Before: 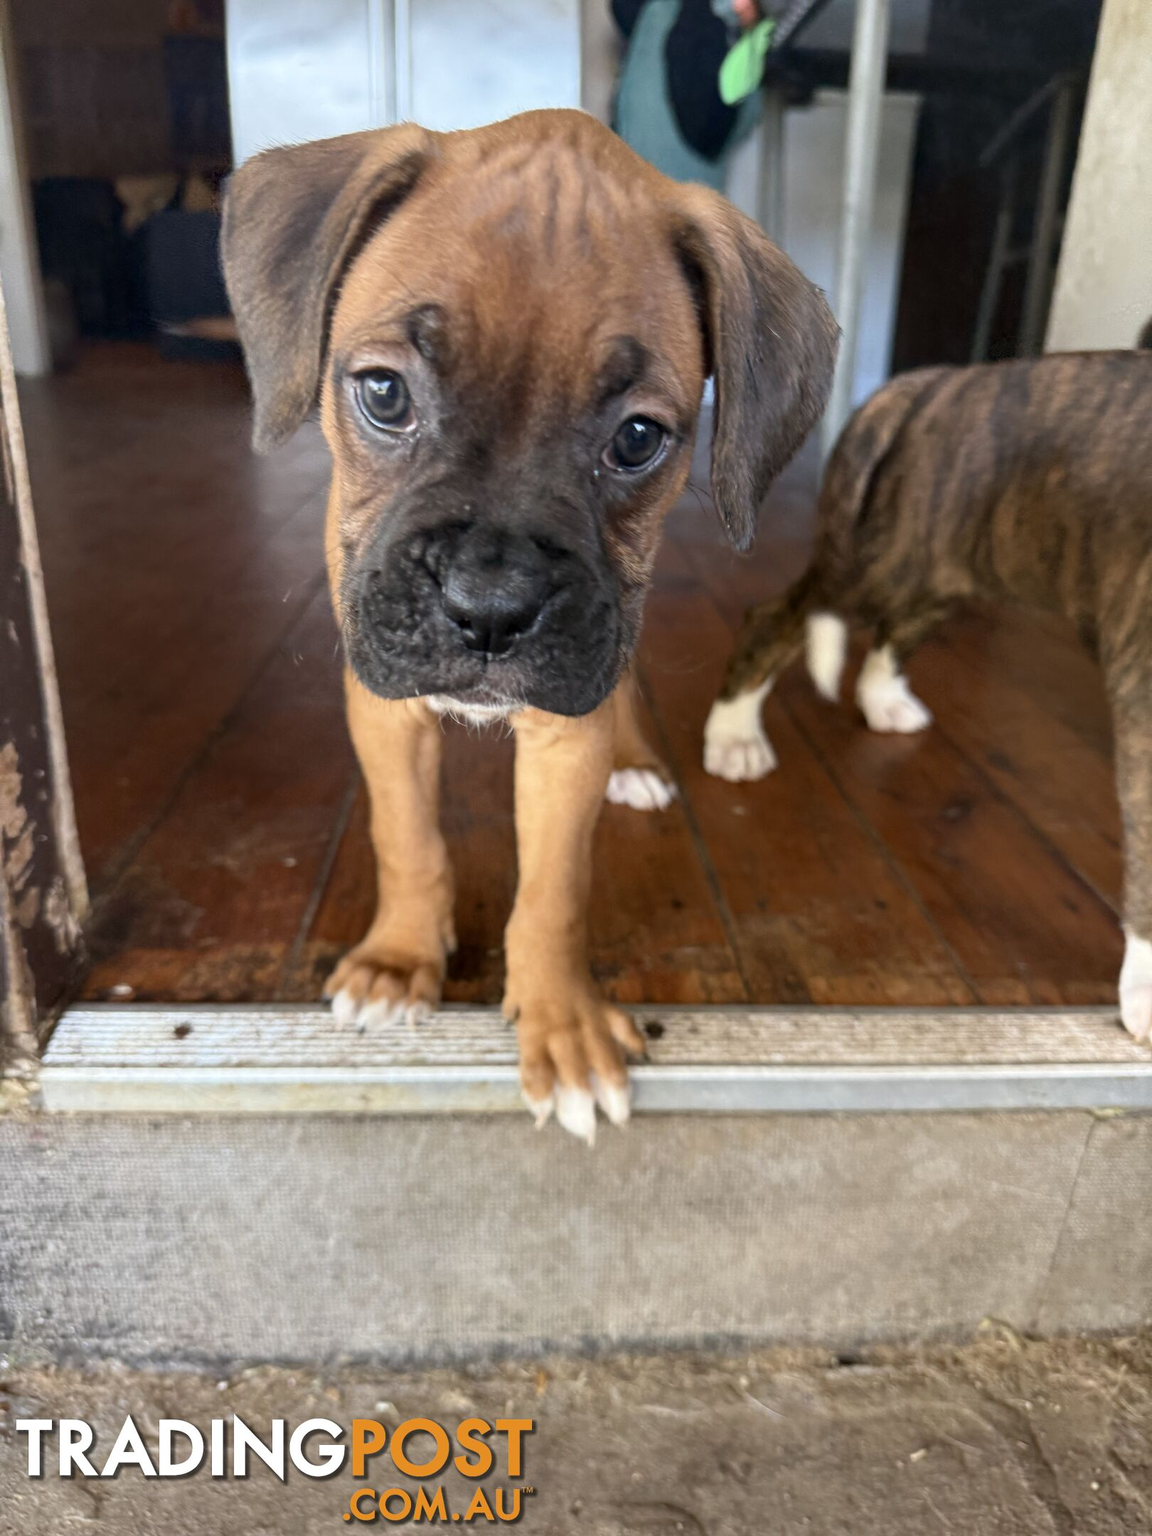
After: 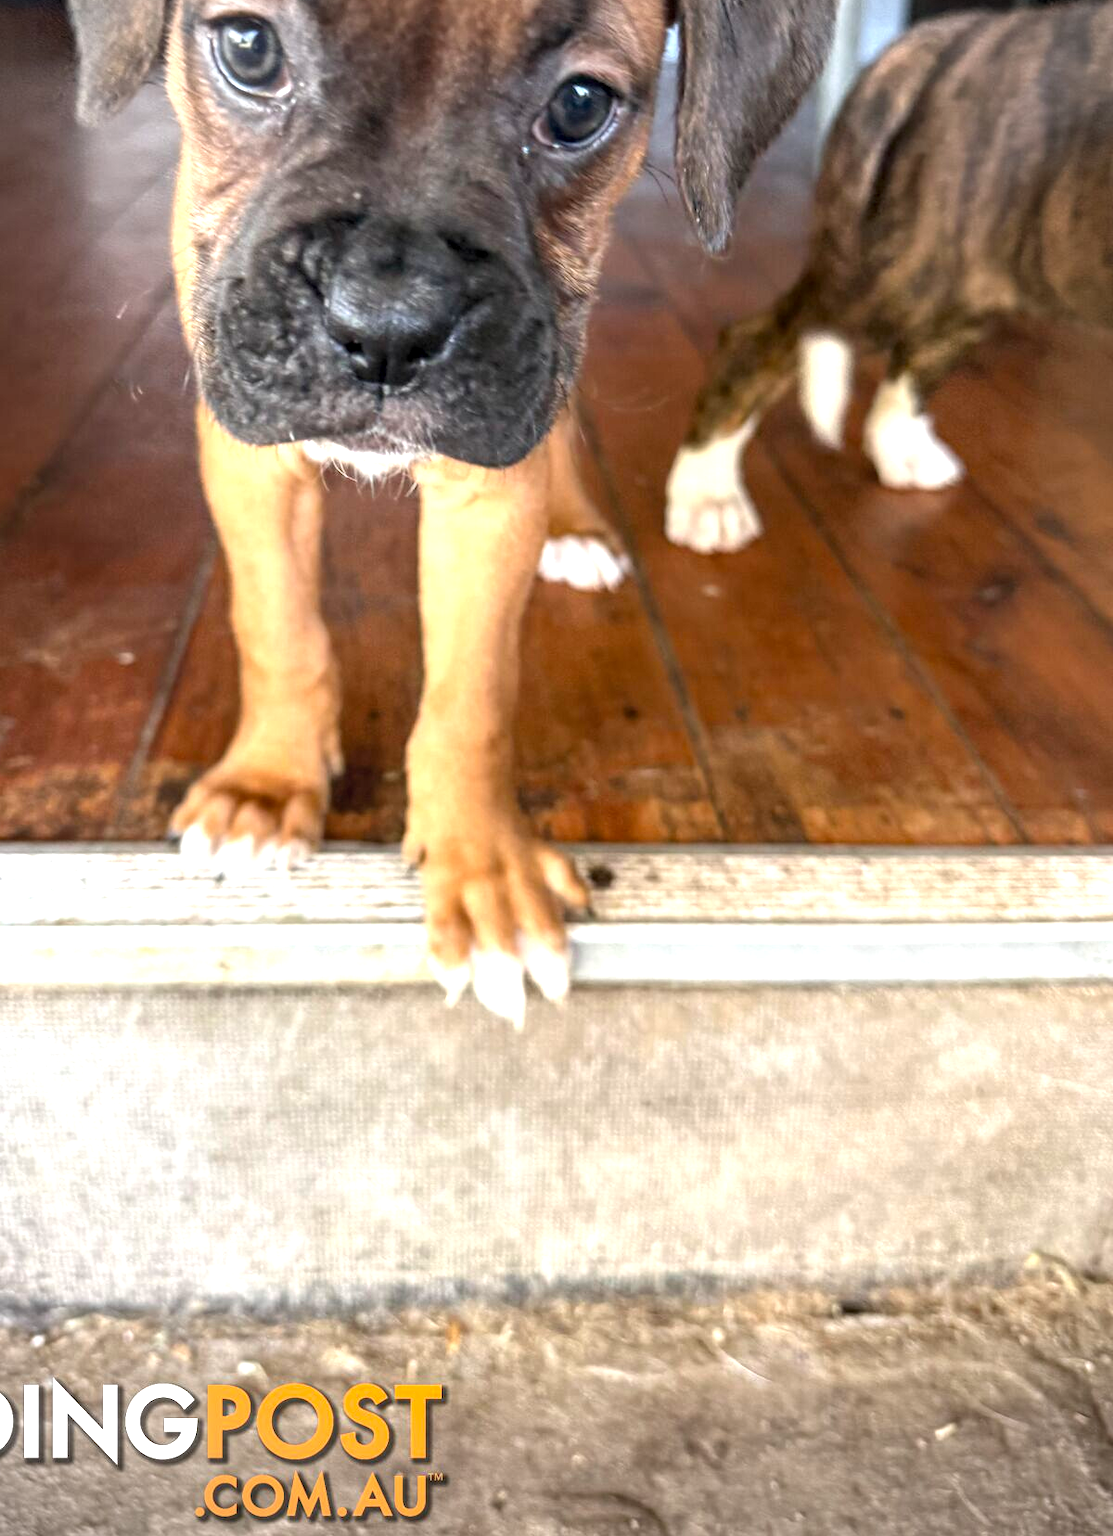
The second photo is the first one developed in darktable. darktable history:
crop: left 16.849%, top 23.311%, right 9.043%
vignetting: fall-off radius 61.23%
exposure: black level correction 0, exposure 1.001 EV, compensate highlight preservation false
local contrast: on, module defaults
